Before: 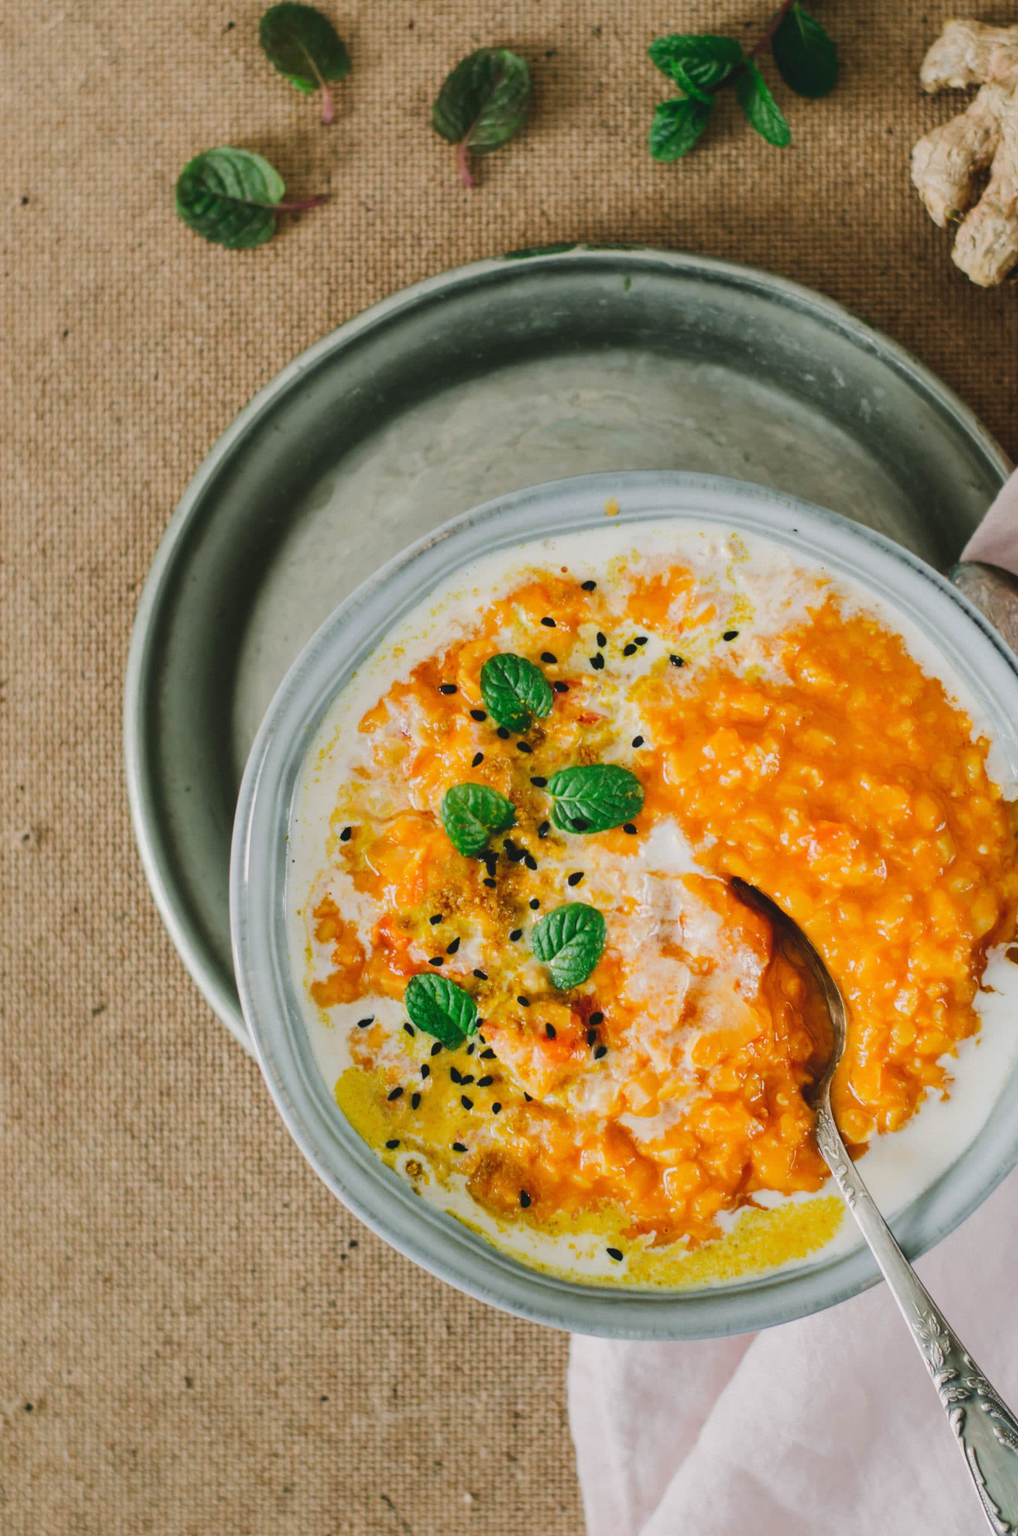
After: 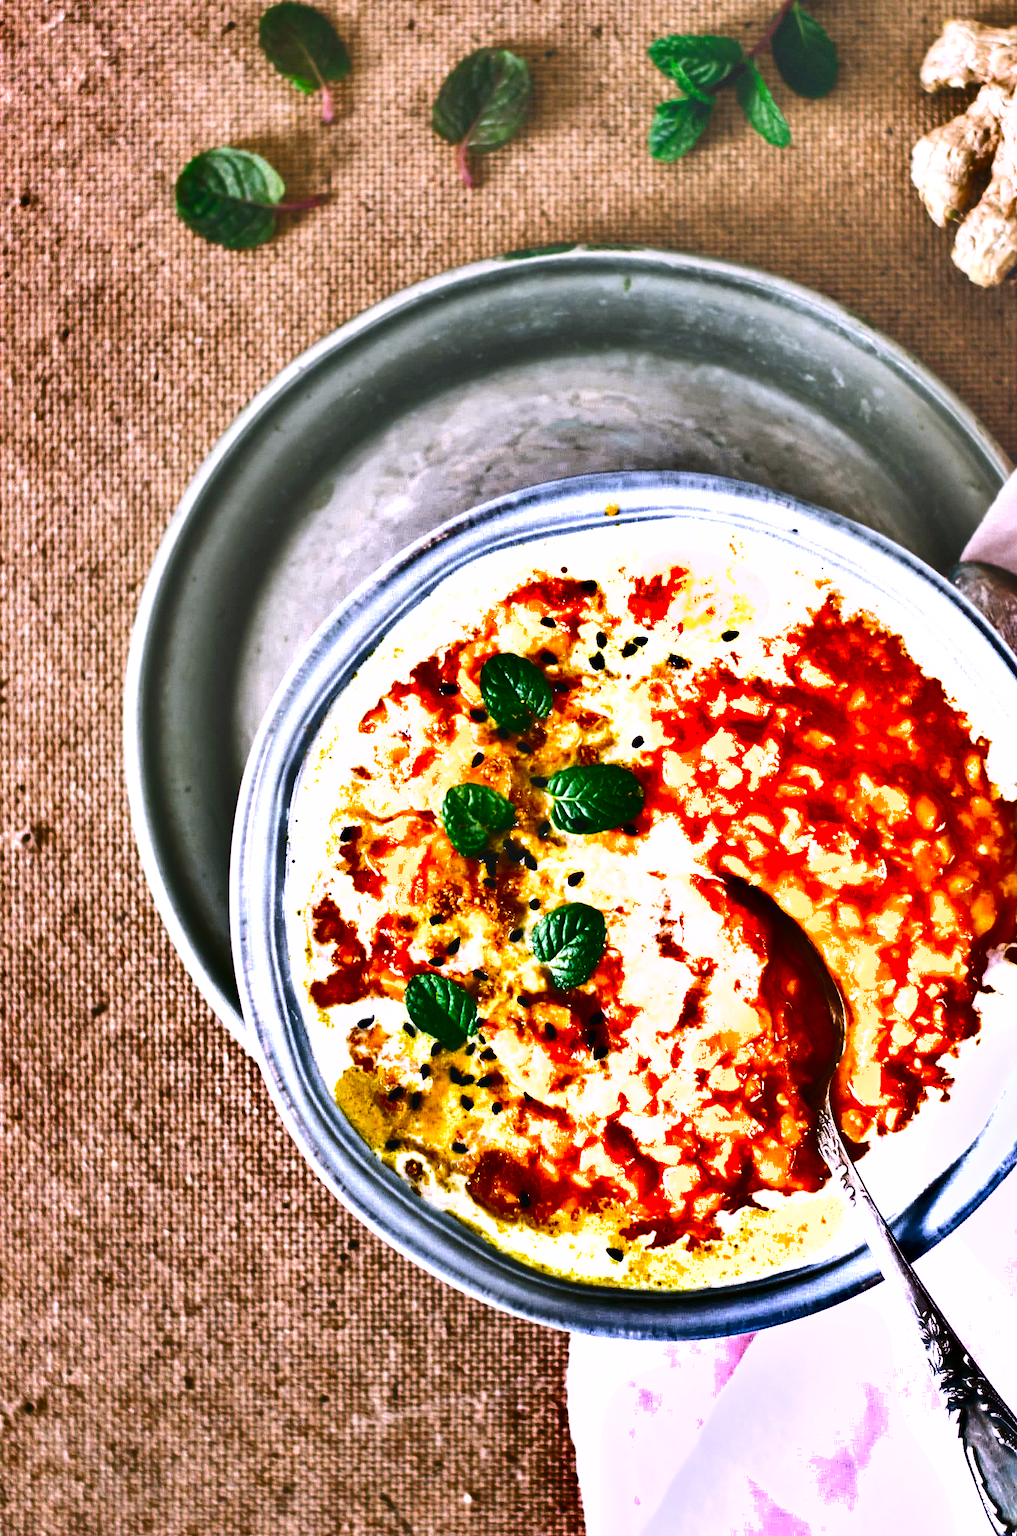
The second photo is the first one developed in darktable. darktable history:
shadows and highlights: shadows 20.91, highlights -82.73, soften with gaussian
white balance: red 1.042, blue 1.17
exposure: black level correction 0, exposure 1.2 EV, compensate exposure bias true, compensate highlight preservation false
